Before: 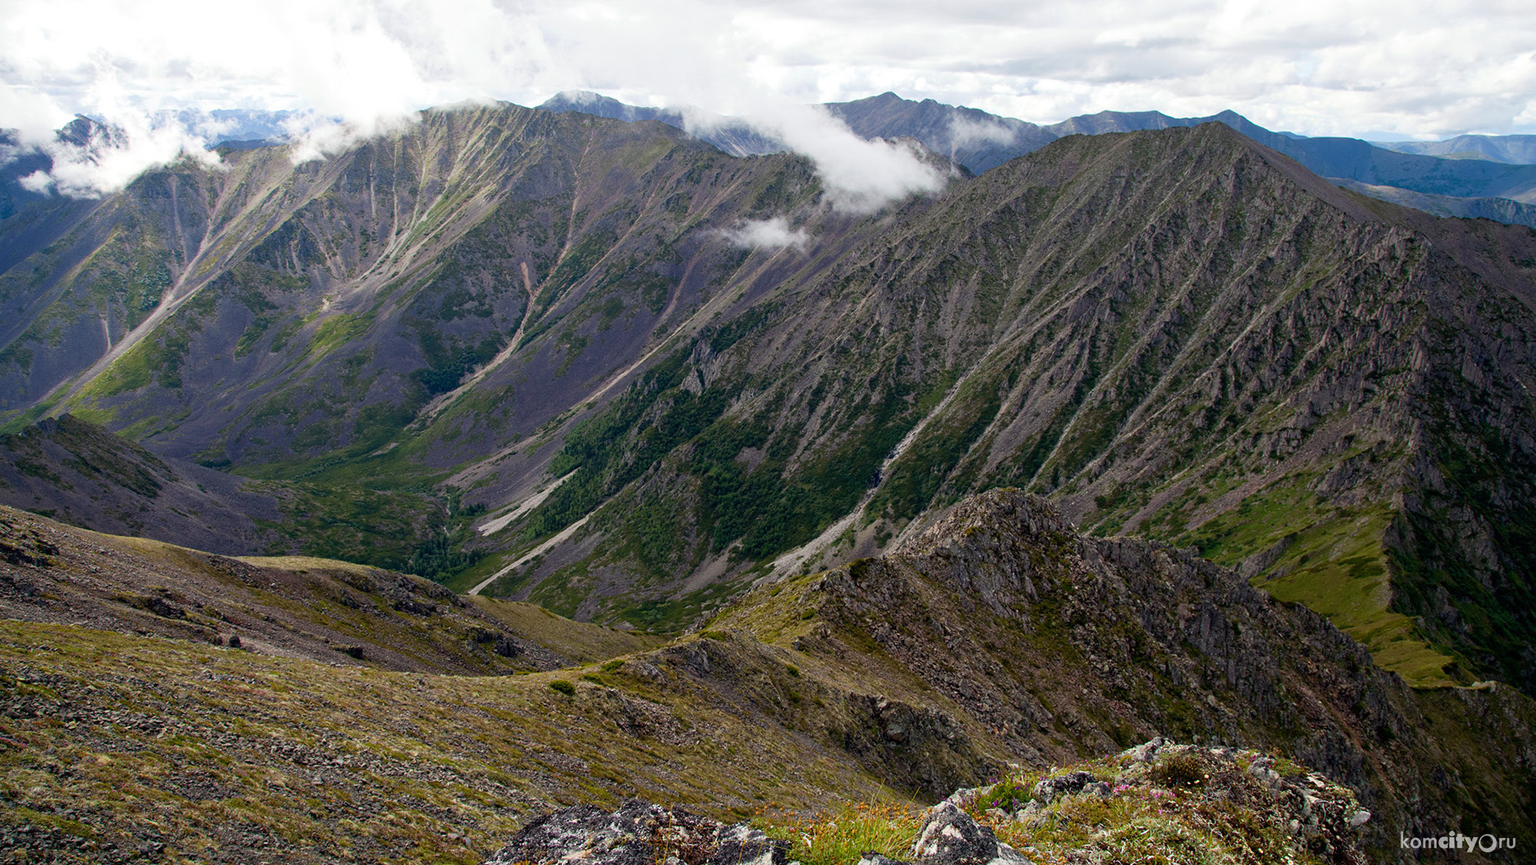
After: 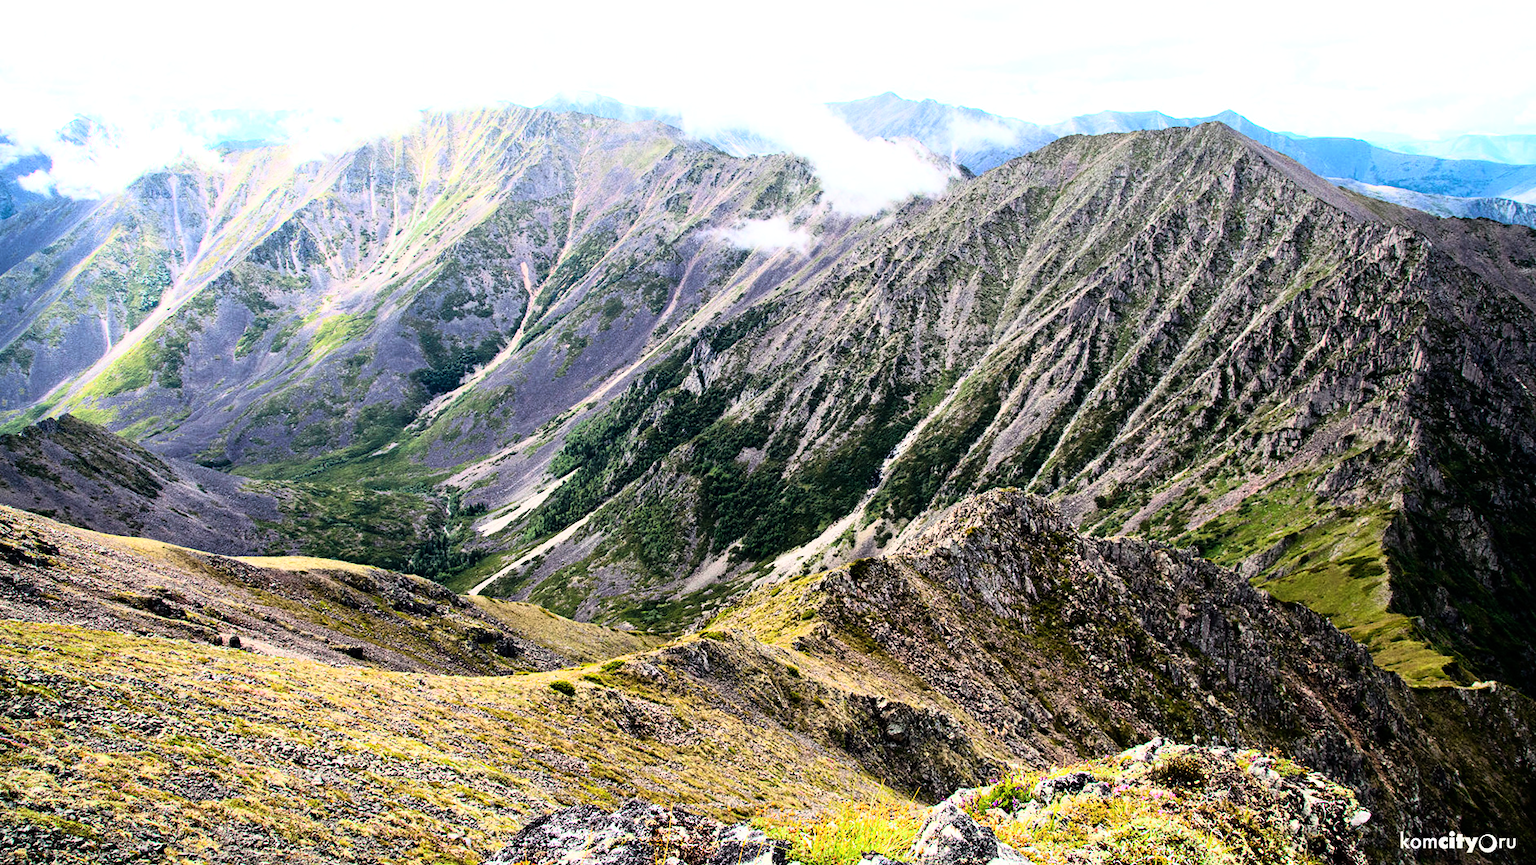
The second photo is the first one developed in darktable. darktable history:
rgb curve: curves: ch0 [(0, 0) (0.21, 0.15) (0.24, 0.21) (0.5, 0.75) (0.75, 0.96) (0.89, 0.99) (1, 1)]; ch1 [(0, 0.02) (0.21, 0.13) (0.25, 0.2) (0.5, 0.67) (0.75, 0.9) (0.89, 0.97) (1, 1)]; ch2 [(0, 0.02) (0.21, 0.13) (0.25, 0.2) (0.5, 0.67) (0.75, 0.9) (0.89, 0.97) (1, 1)], compensate middle gray true
color balance: contrast fulcrum 17.78%
exposure: exposure 0.74 EV, compensate highlight preservation false
